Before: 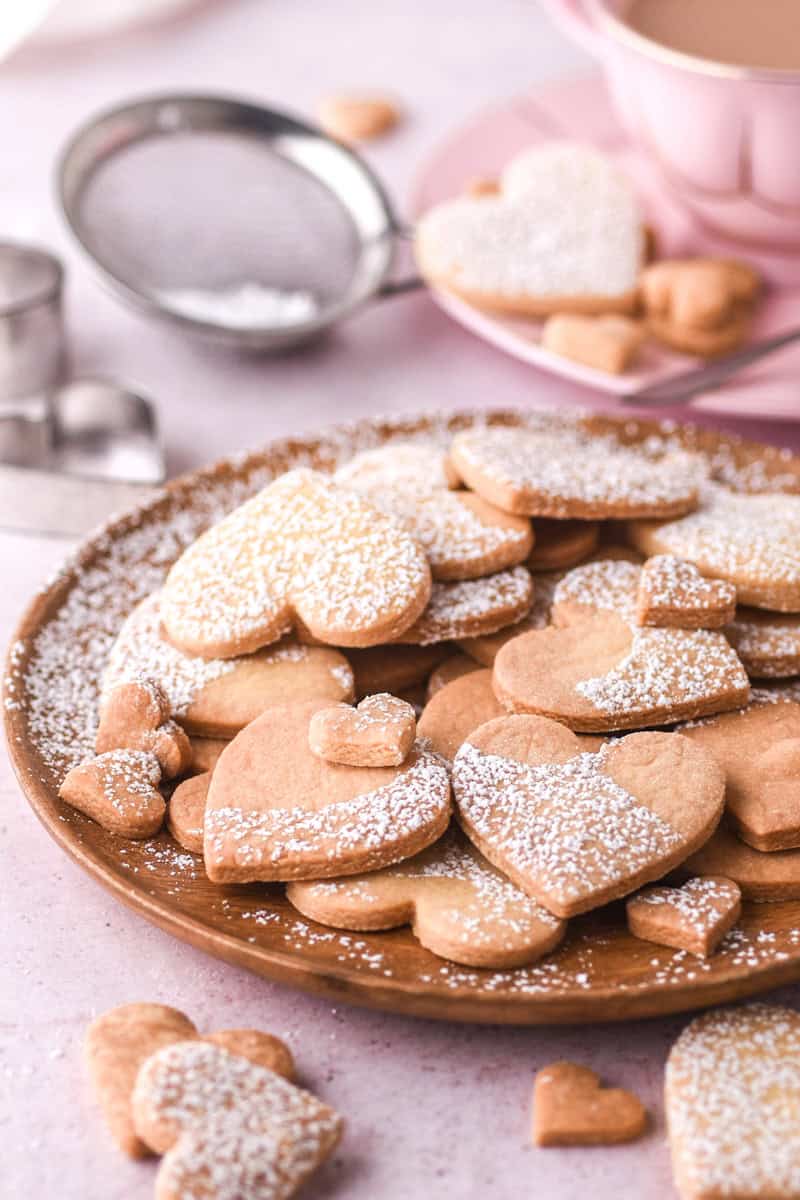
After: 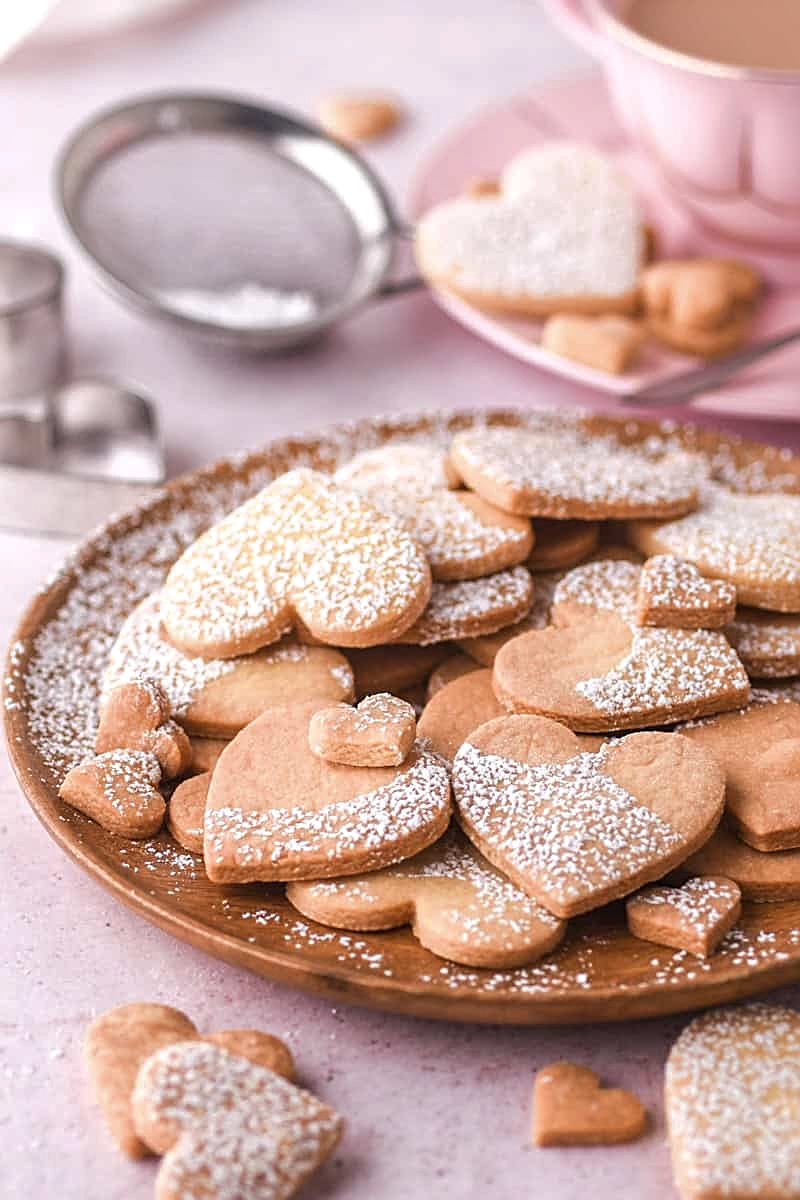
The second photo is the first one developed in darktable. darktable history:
shadows and highlights: shadows 10, white point adjustment 1, highlights -40
sharpen: on, module defaults
